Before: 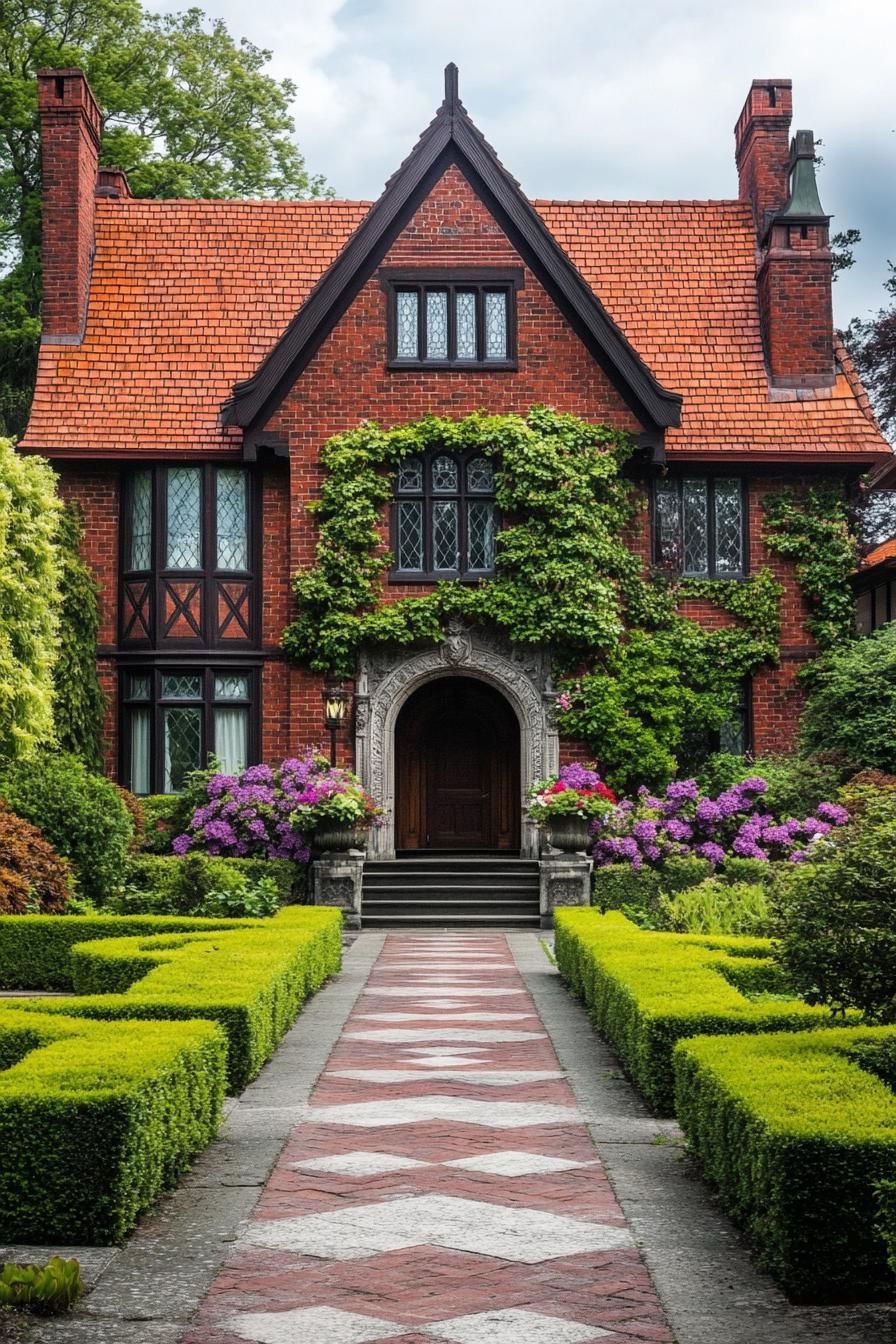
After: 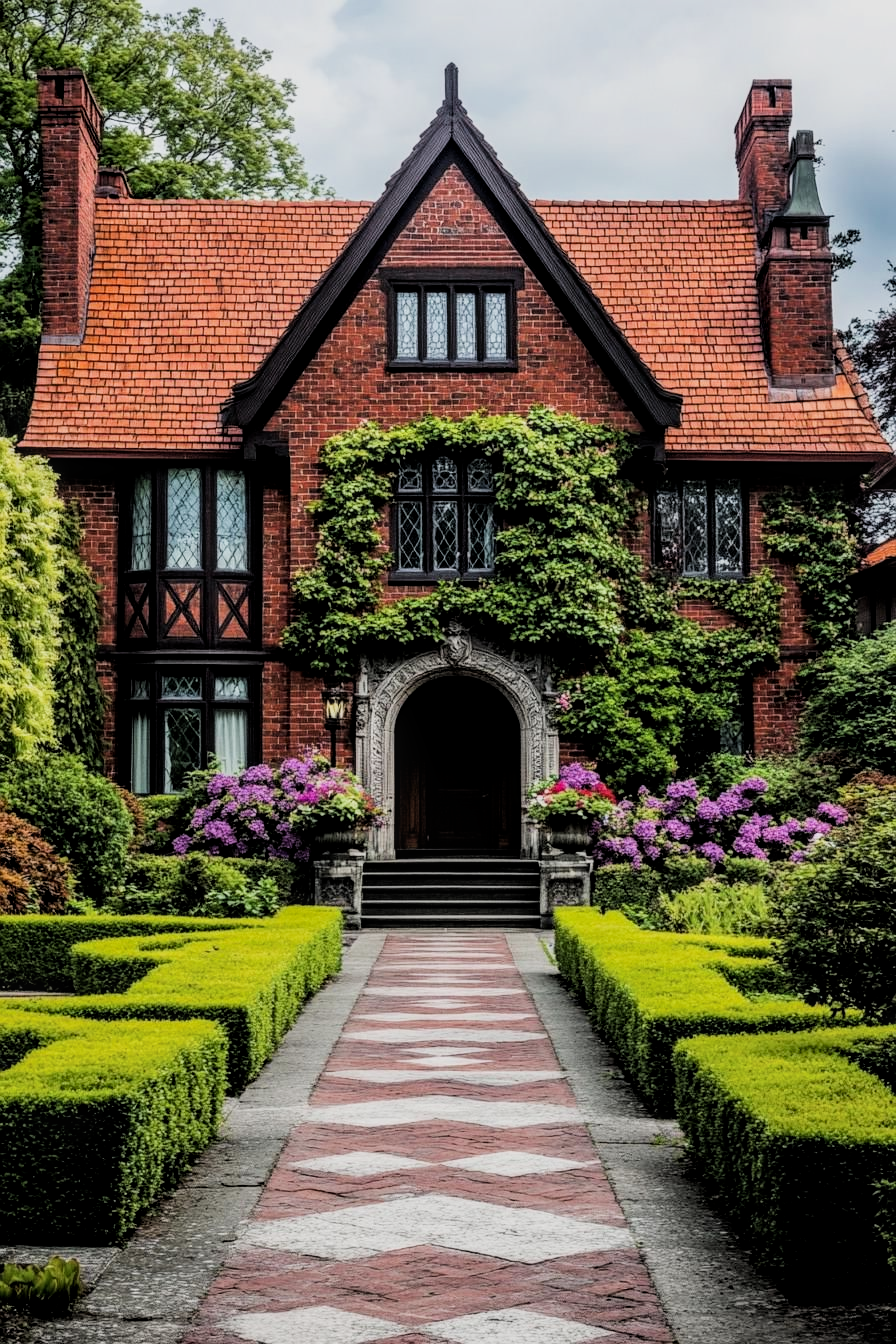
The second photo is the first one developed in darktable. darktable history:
local contrast: on, module defaults
filmic rgb: black relative exposure -5.07 EV, white relative exposure 3.95 EV, threshold 2.94 EV, hardness 2.89, contrast 1.299, highlights saturation mix -9.28%, enable highlight reconstruction true
